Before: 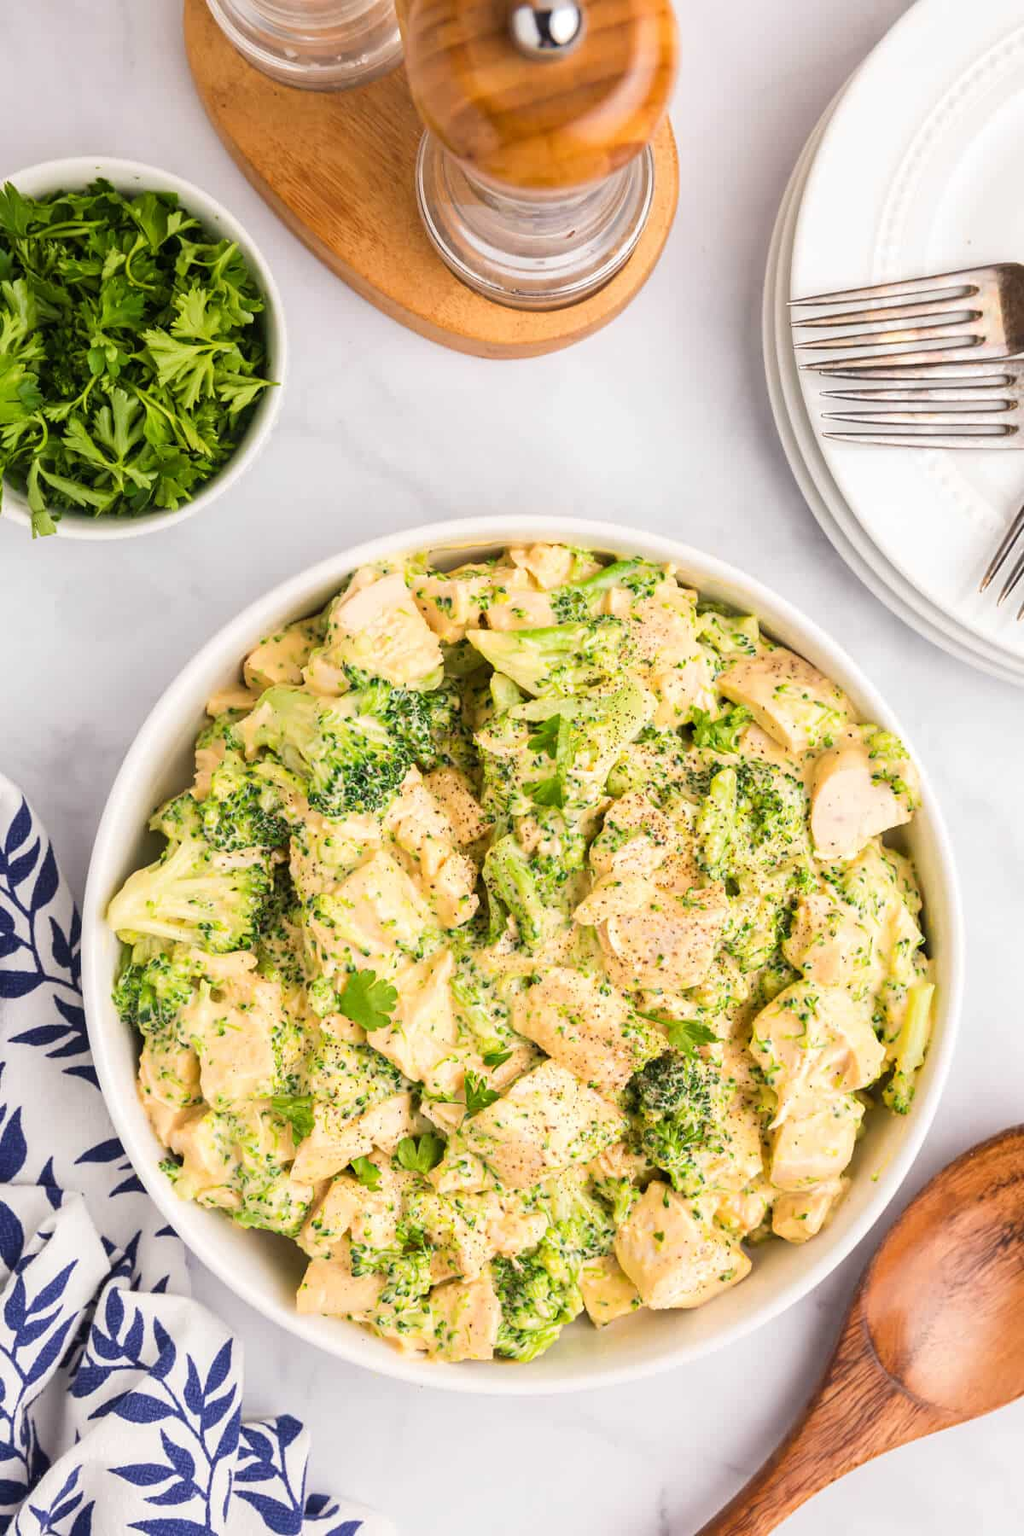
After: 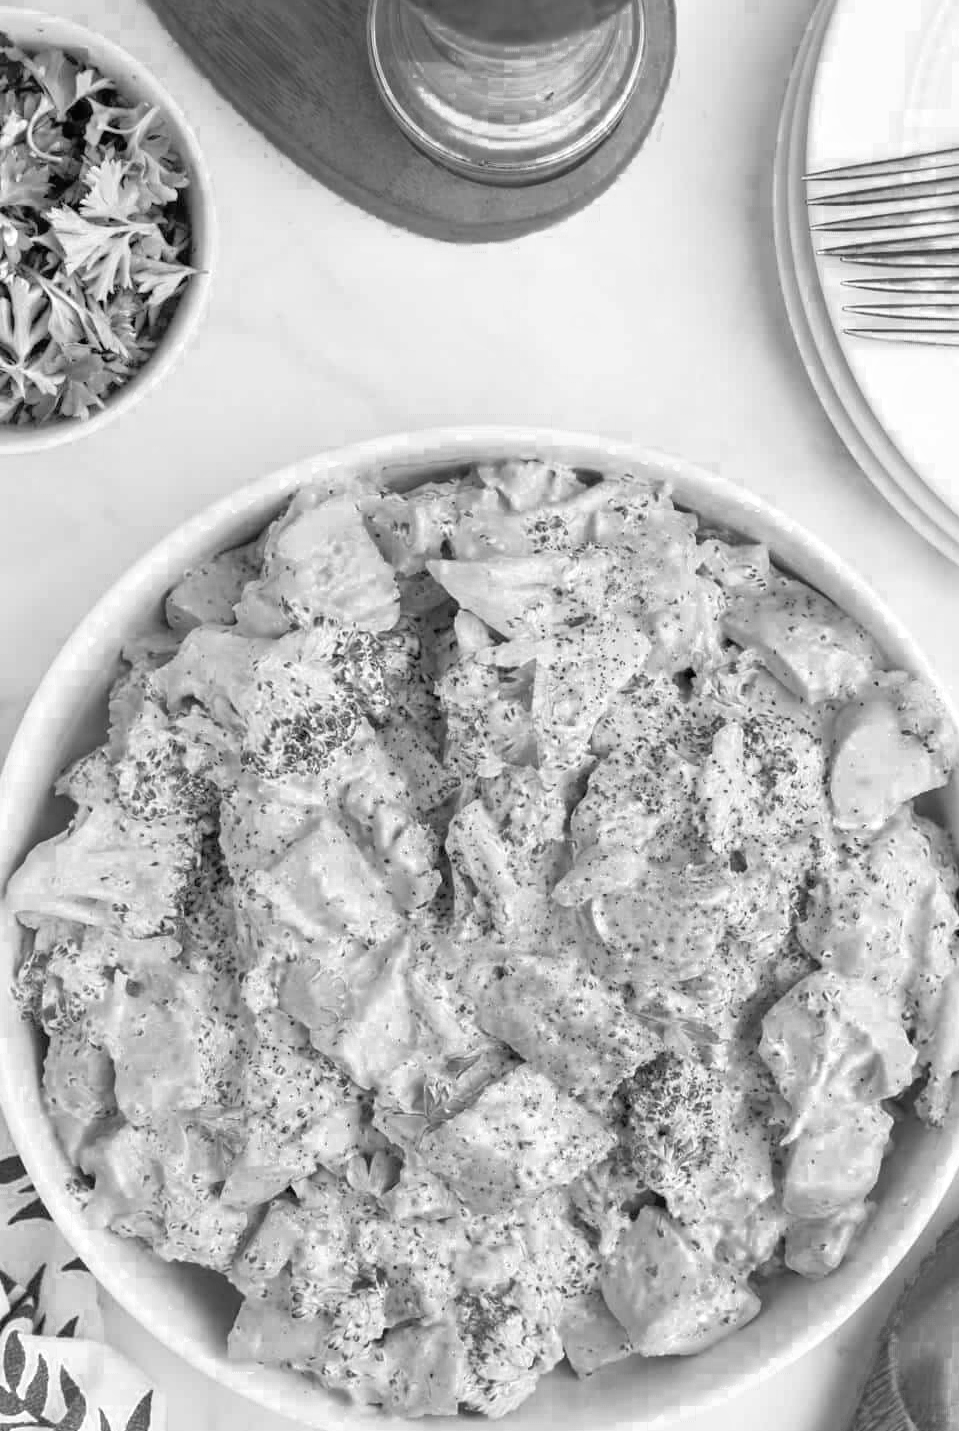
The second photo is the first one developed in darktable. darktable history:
crop and rotate: left 10.075%, top 9.906%, right 9.98%, bottom 10.568%
shadows and highlights: shadows -30.38, highlights 30.52
tone equalizer: -7 EV 0.142 EV, -6 EV 0.591 EV, -5 EV 1.12 EV, -4 EV 1.31 EV, -3 EV 1.12 EV, -2 EV 0.6 EV, -1 EV 0.146 EV, mask exposure compensation -0.512 EV
color zones: curves: ch0 [(0.002, 0.589) (0.107, 0.484) (0.146, 0.249) (0.217, 0.352) (0.309, 0.525) (0.39, 0.404) (0.455, 0.169) (0.597, 0.055) (0.724, 0.212) (0.775, 0.691) (0.869, 0.571) (1, 0.587)]; ch1 [(0, 0) (0.143, 0) (0.286, 0) (0.429, 0) (0.571, 0) (0.714, 0) (0.857, 0)]
